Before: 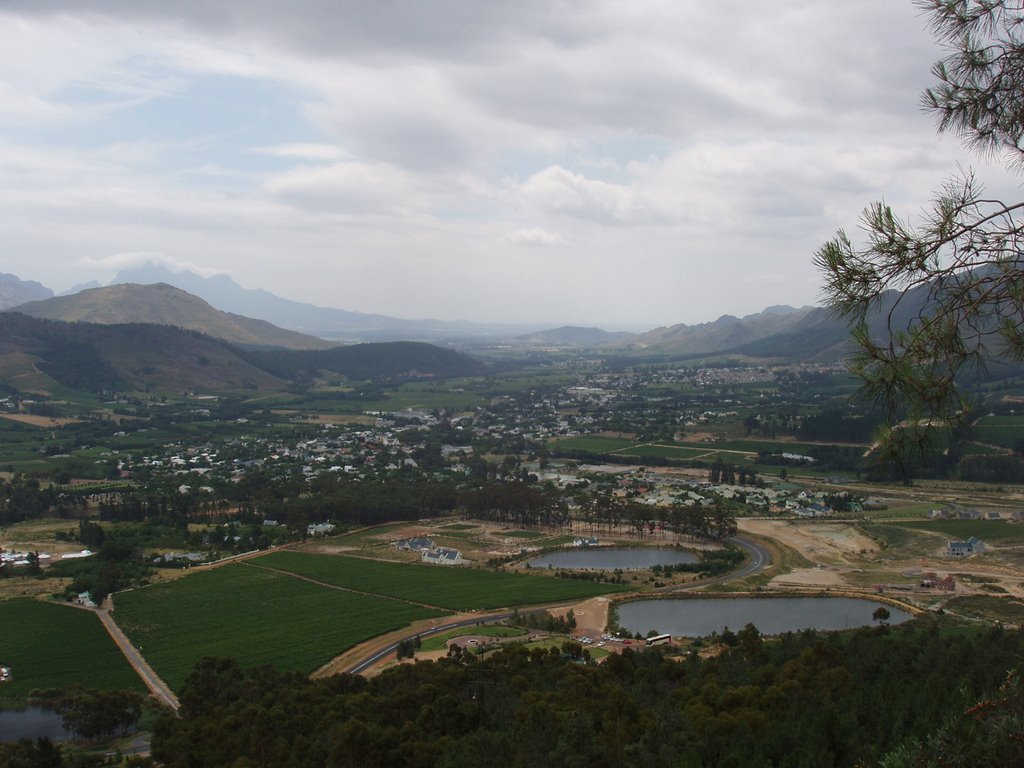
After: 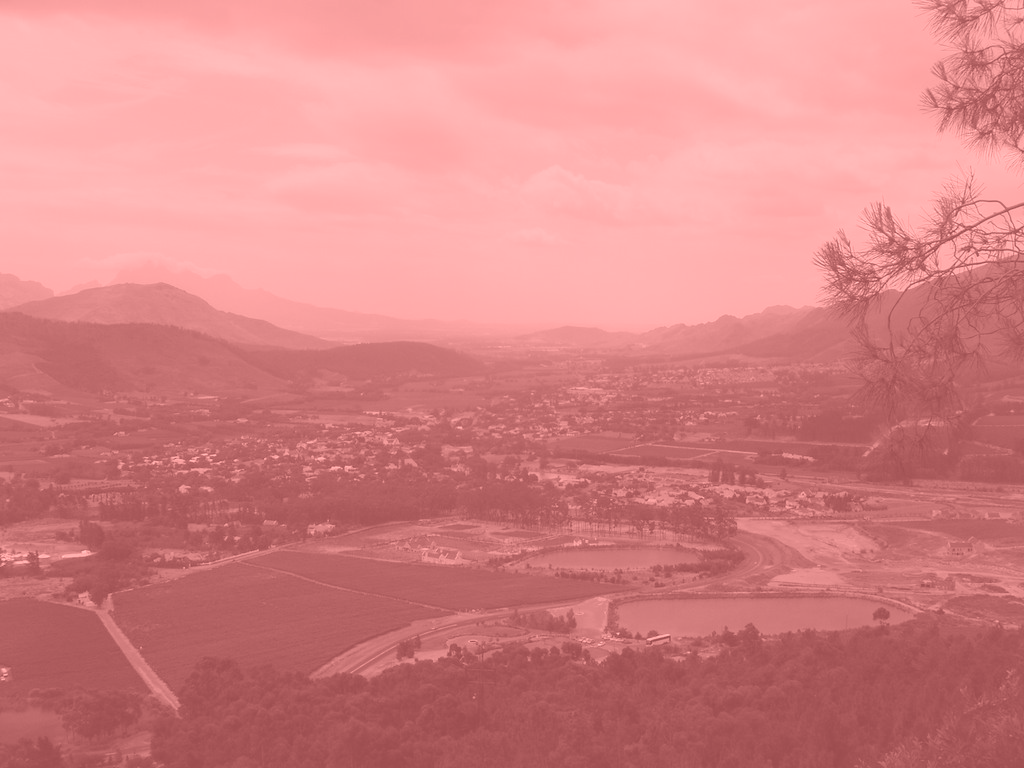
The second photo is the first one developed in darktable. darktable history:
colorize: saturation 51%, source mix 50.67%, lightness 50.67%
rotate and perspective: automatic cropping original format, crop left 0, crop top 0
exposure: exposure -0.21 EV, compensate highlight preservation false
